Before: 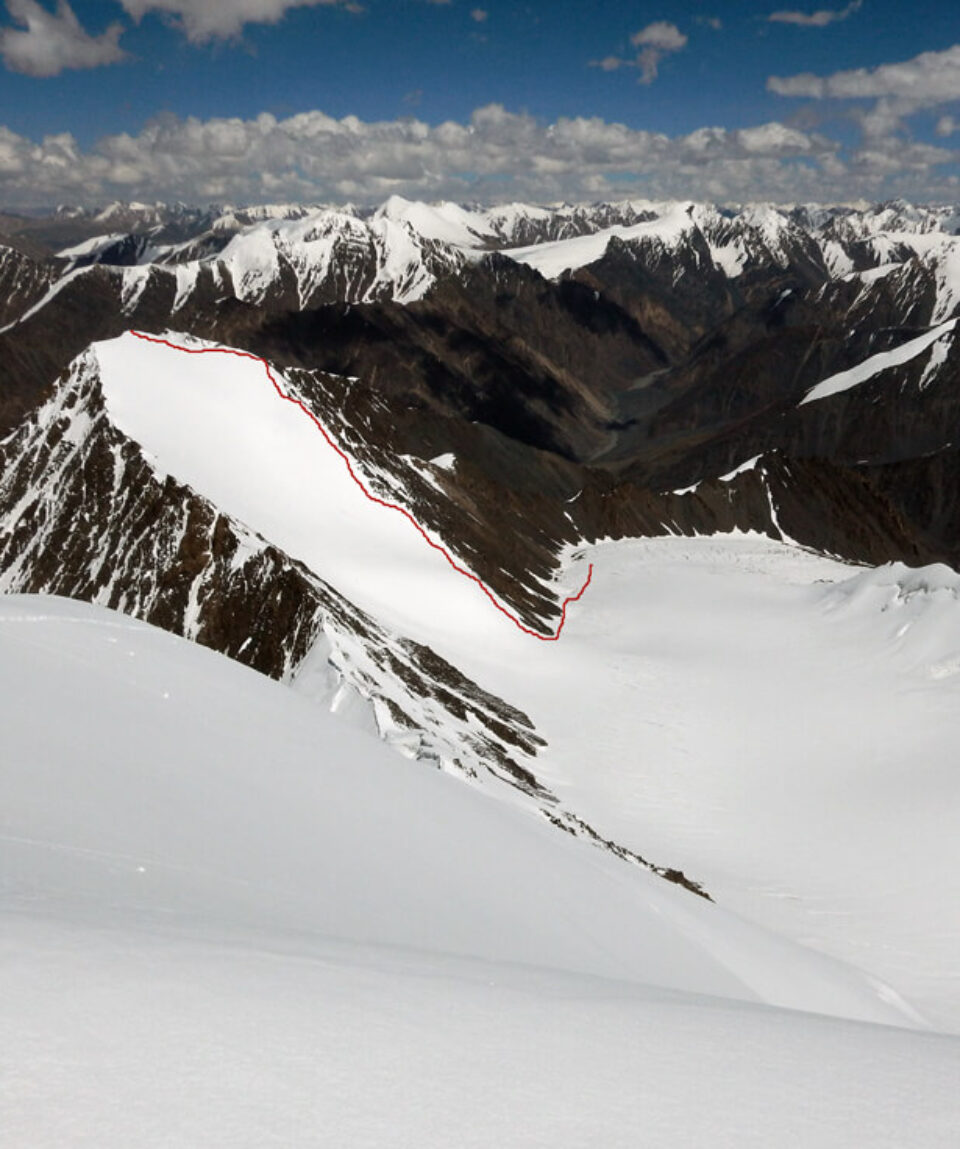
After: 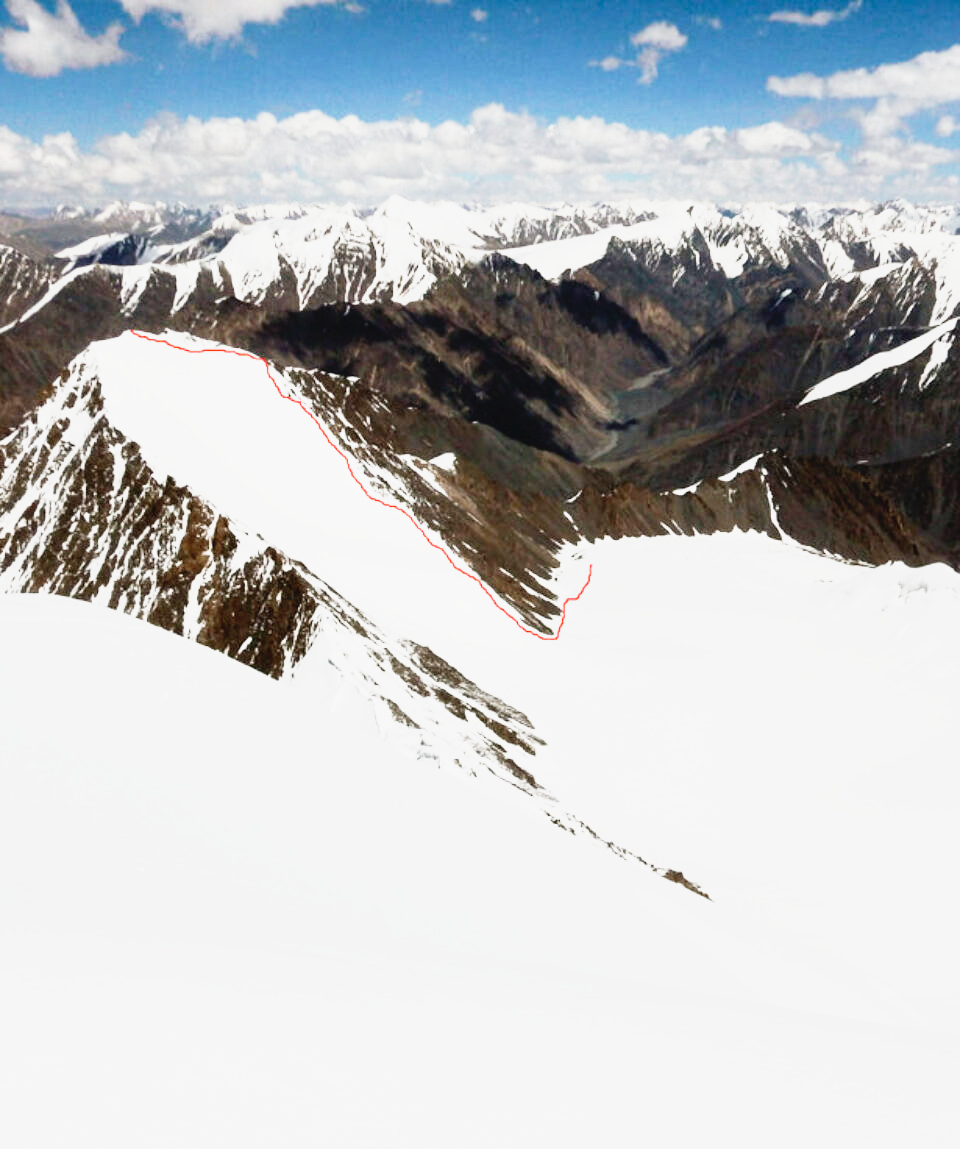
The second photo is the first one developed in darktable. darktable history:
base curve: curves: ch0 [(0, 0) (0.012, 0.01) (0.073, 0.168) (0.31, 0.711) (0.645, 0.957) (1, 1)], preserve colors none
exposure: black level correction 0, exposure 0.853 EV, compensate highlight preservation false
contrast brightness saturation: contrast -0.066, brightness -0.044, saturation -0.107
